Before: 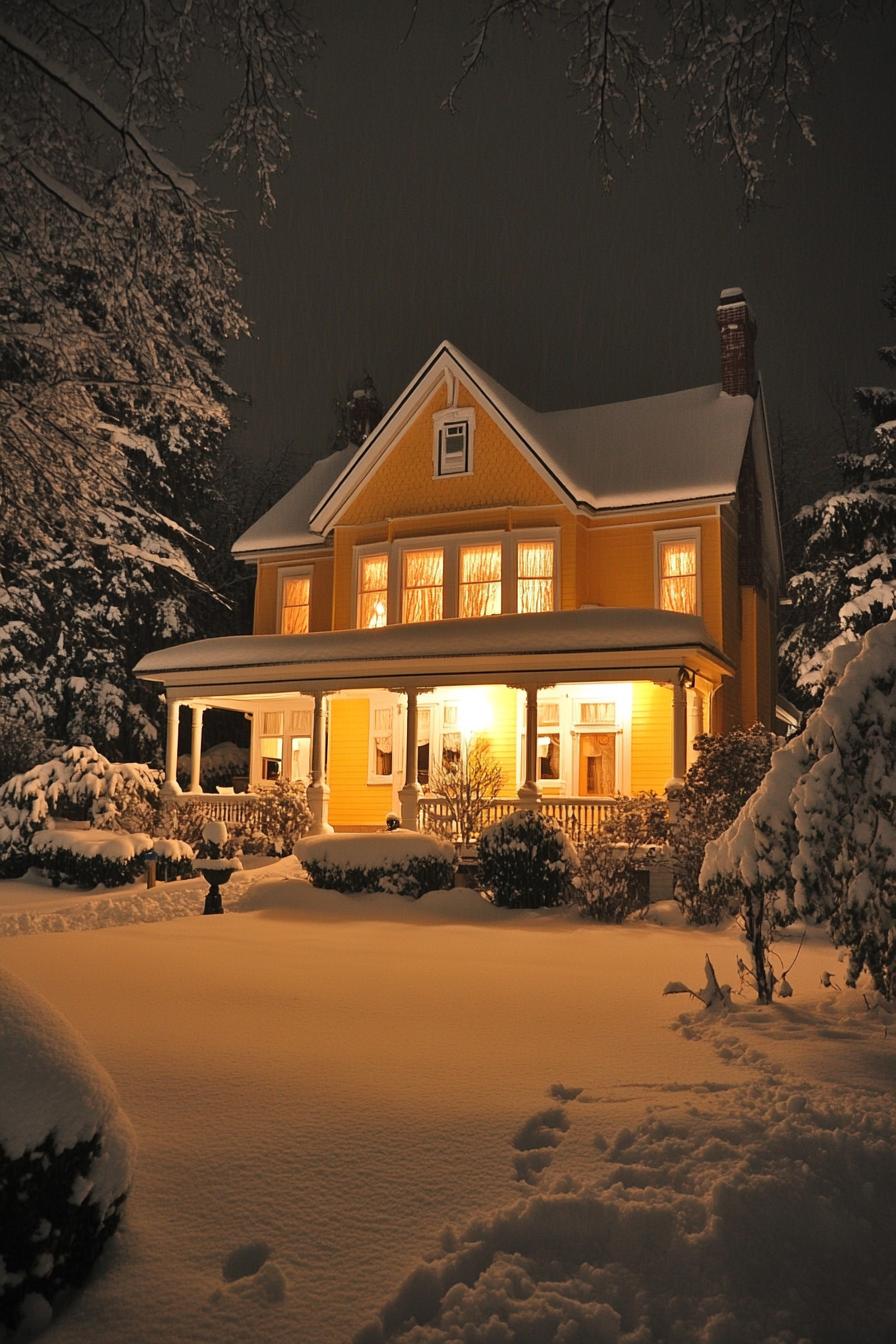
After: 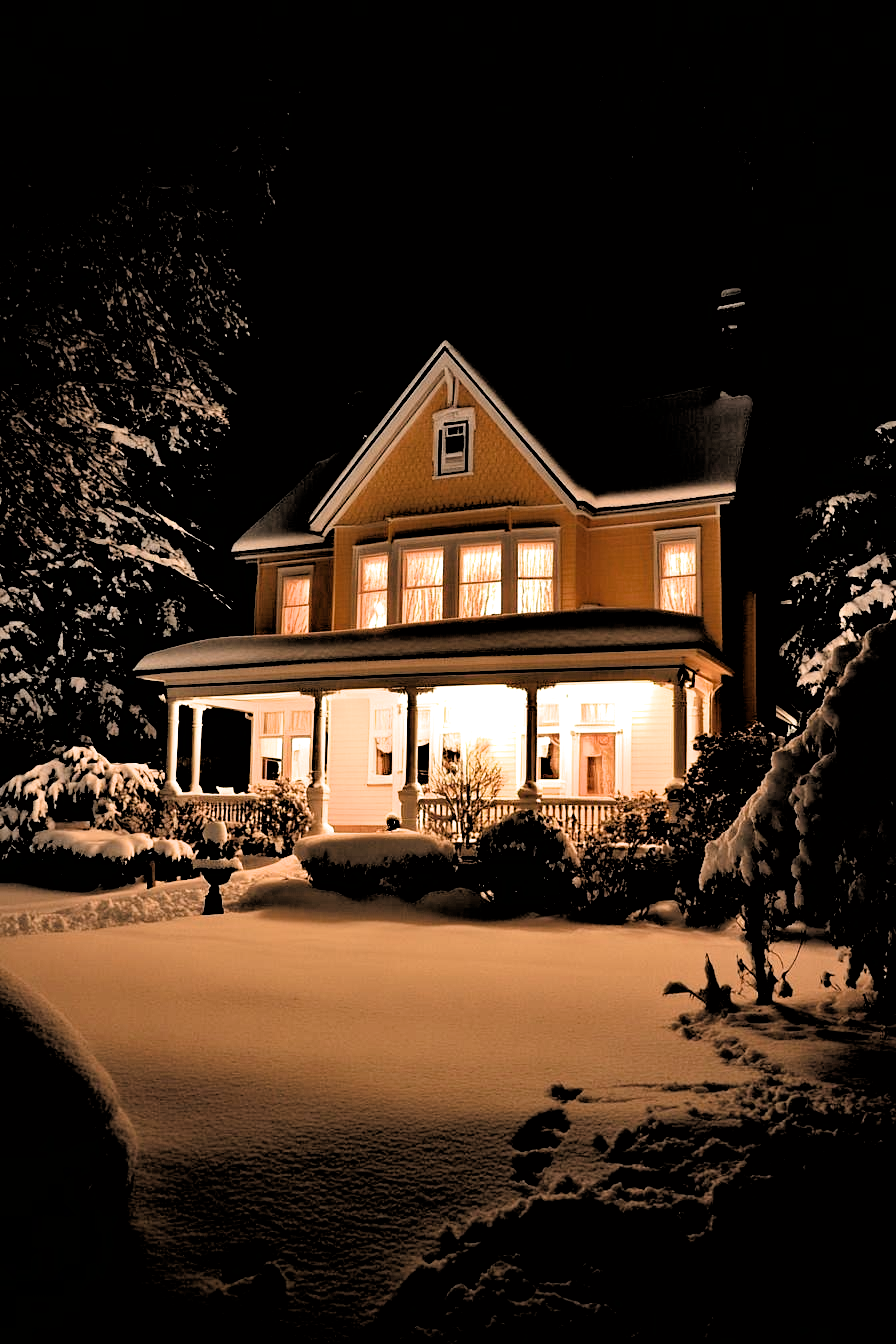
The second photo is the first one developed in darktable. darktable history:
filmic rgb: black relative exposure -1.03 EV, white relative exposure 2.07 EV, threshold 5.96 EV, hardness 1.51, contrast 2.234, enable highlight reconstruction true
